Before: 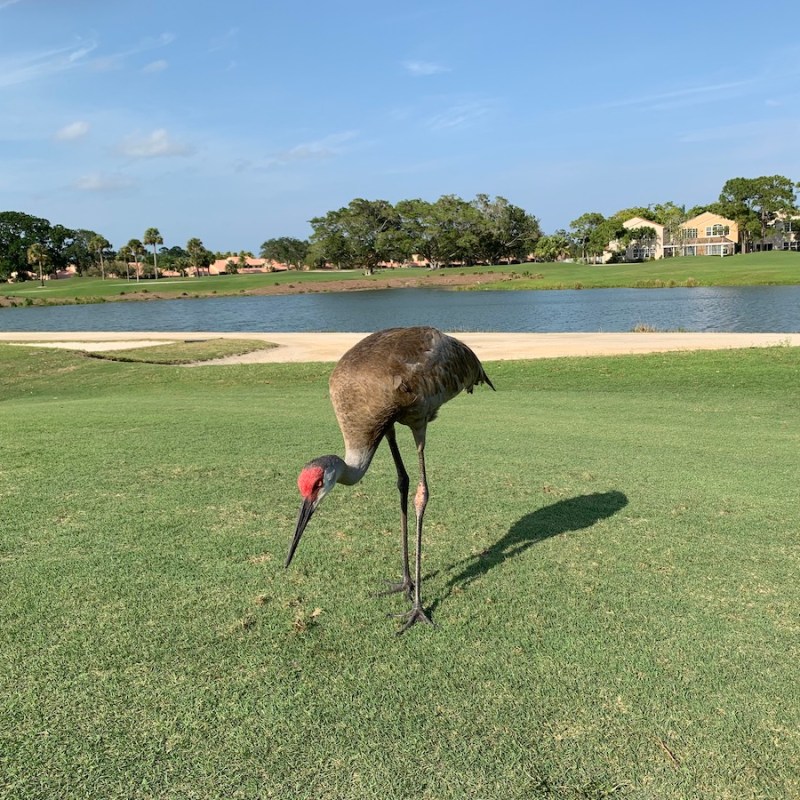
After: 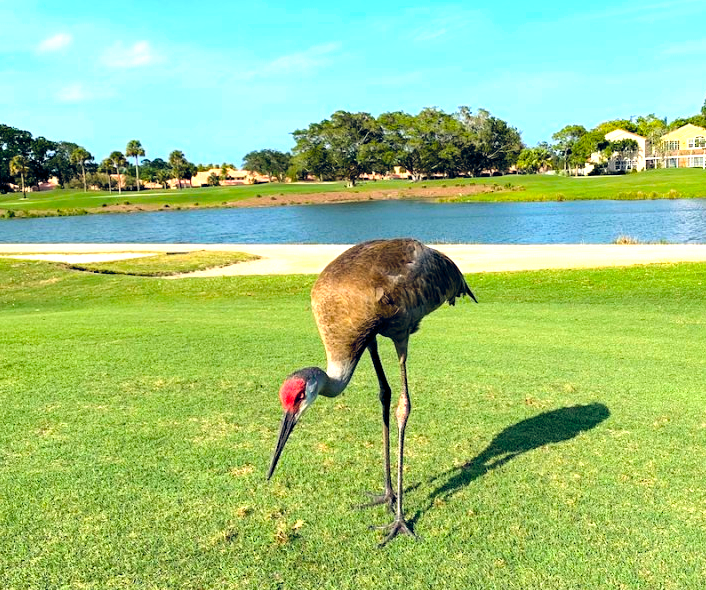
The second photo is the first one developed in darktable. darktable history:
haze removal: strength 0.128, distance 0.255, adaptive false
color balance rgb: global offset › chroma 0.134%, global offset › hue 253.82°, perceptual saturation grading › global saturation 19.958%, global vibrance 44.269%
tone equalizer: -8 EV -1.12 EV, -7 EV -1.01 EV, -6 EV -0.845 EV, -5 EV -0.612 EV, -3 EV 0.576 EV, -2 EV 0.86 EV, -1 EV 1.01 EV, +0 EV 1.07 EV, mask exposure compensation -0.513 EV
crop and rotate: left 2.294%, top 11.047%, right 9.392%, bottom 15.174%
